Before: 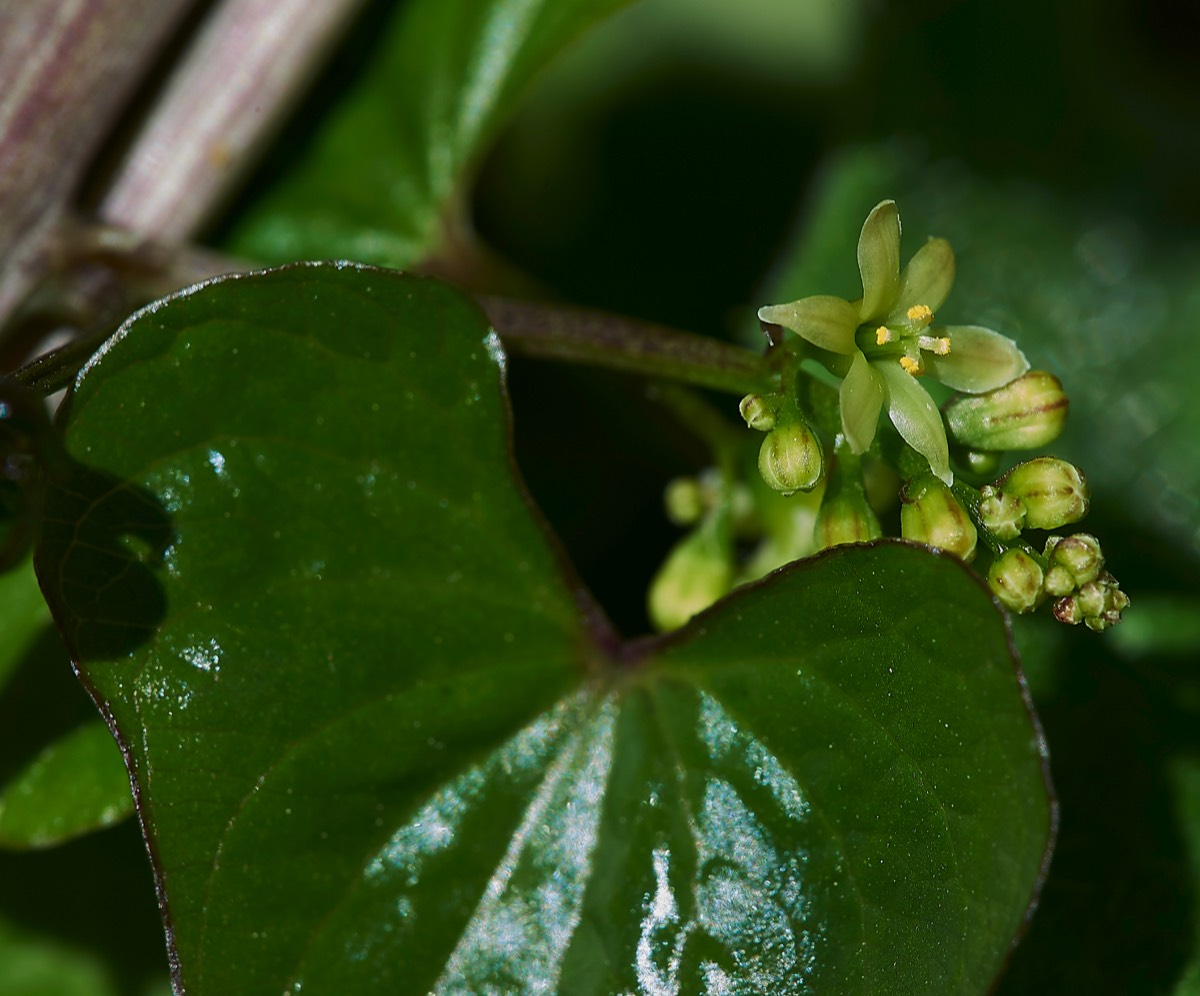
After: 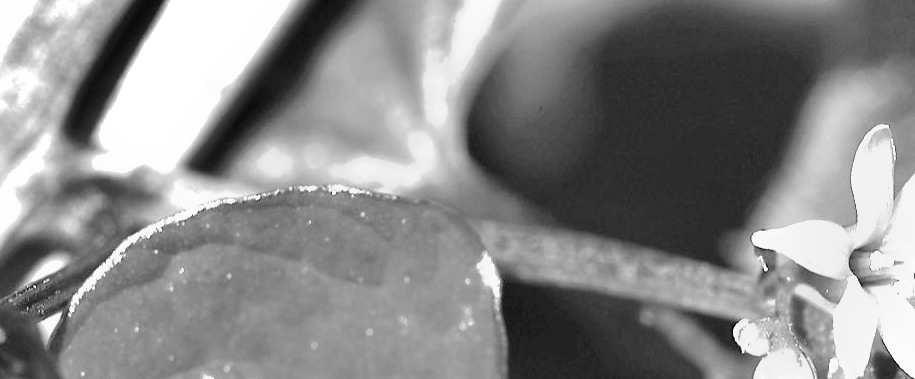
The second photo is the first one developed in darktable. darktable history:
tone curve: curves: ch0 [(0, 0) (0.003, 0.021) (0.011, 0.033) (0.025, 0.059) (0.044, 0.097) (0.069, 0.141) (0.1, 0.186) (0.136, 0.237) (0.177, 0.298) (0.224, 0.378) (0.277, 0.47) (0.335, 0.542) (0.399, 0.605) (0.468, 0.678) (0.543, 0.724) (0.623, 0.787) (0.709, 0.829) (0.801, 0.875) (0.898, 0.912) (1, 1)], preserve colors none
velvia: on, module defaults
crop: left 0.579%, top 7.627%, right 23.167%, bottom 54.275%
shadows and highlights: soften with gaussian
color balance rgb: perceptual saturation grading › global saturation 25%, perceptual brilliance grading › global brilliance 35%, perceptual brilliance grading › highlights 50%, perceptual brilliance grading › mid-tones 60%, perceptual brilliance grading › shadows 35%, global vibrance 20%
monochrome: on, module defaults
exposure: compensate highlight preservation false
local contrast: highlights 100%, shadows 100%, detail 120%, midtone range 0.2
